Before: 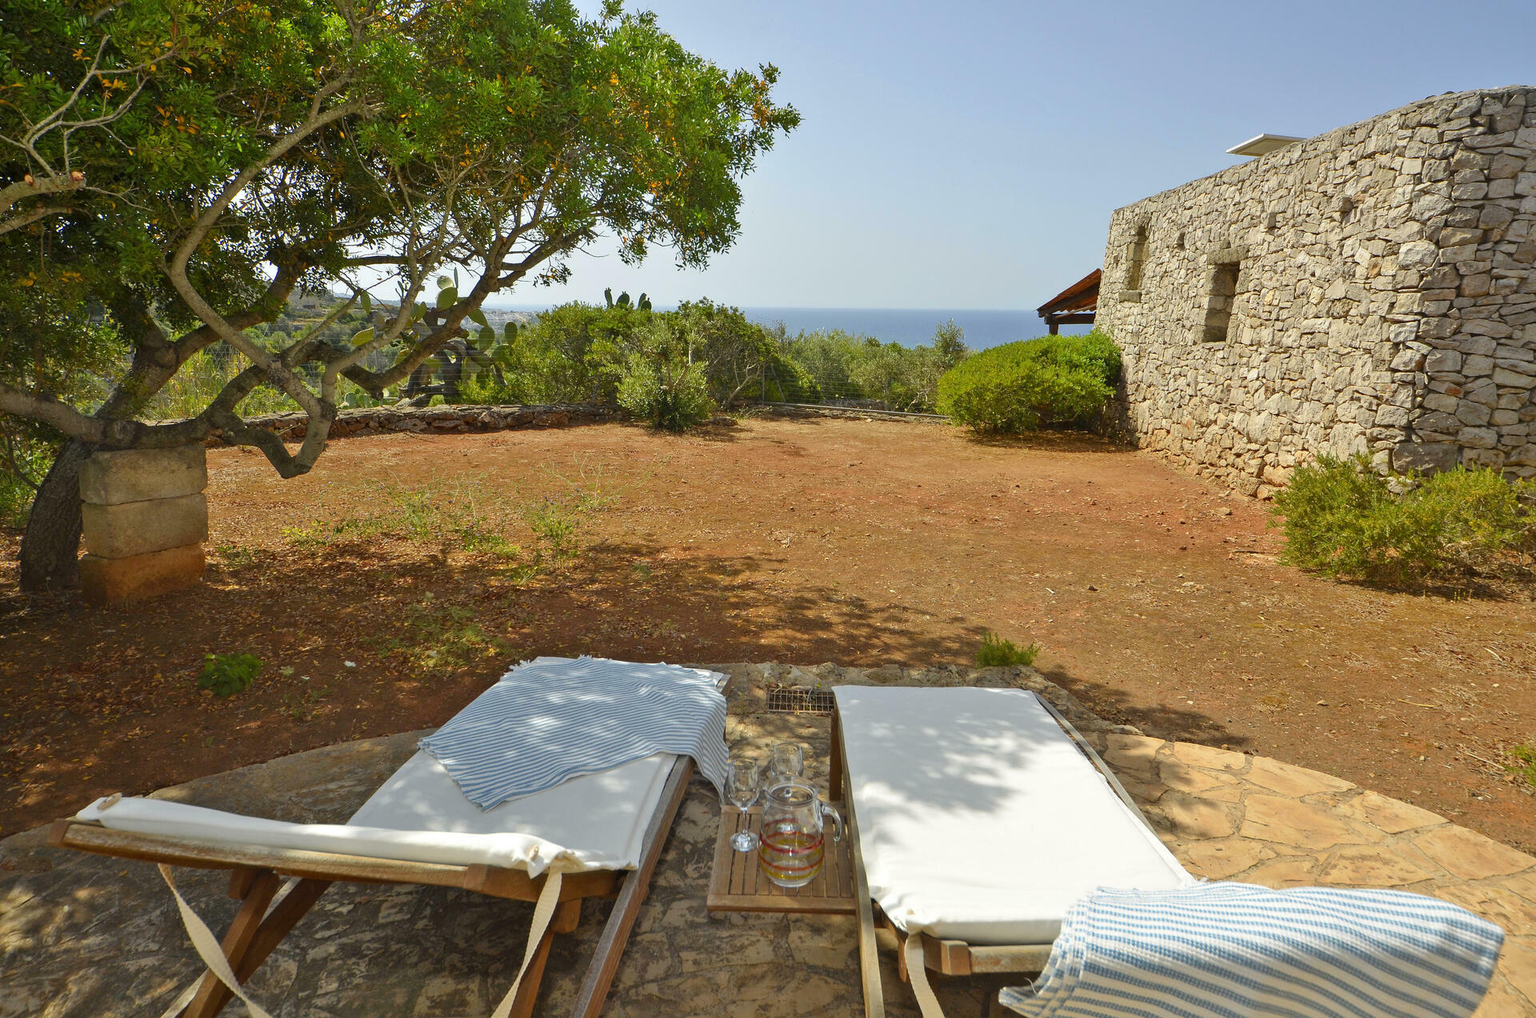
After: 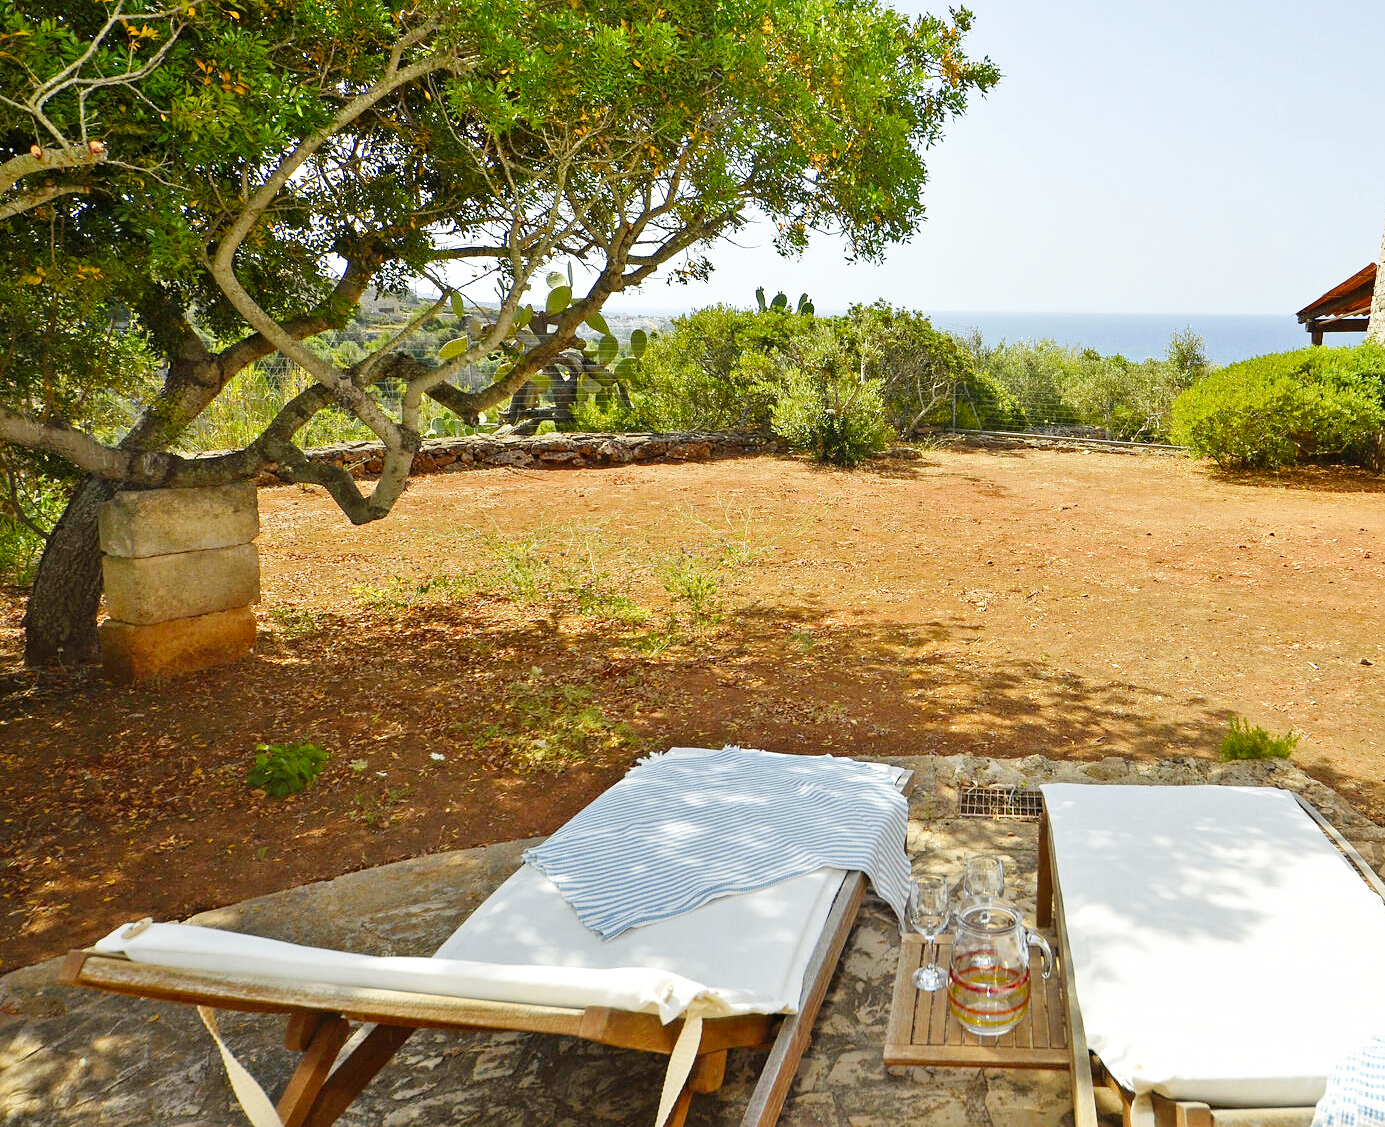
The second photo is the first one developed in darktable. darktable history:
base curve: curves: ch0 [(0, 0) (0.008, 0.007) (0.022, 0.029) (0.048, 0.089) (0.092, 0.197) (0.191, 0.399) (0.275, 0.534) (0.357, 0.65) (0.477, 0.78) (0.542, 0.833) (0.799, 0.973) (1, 1)], preserve colors none
sharpen: amount 0.203
crop: top 5.753%, right 27.858%, bottom 5.625%
